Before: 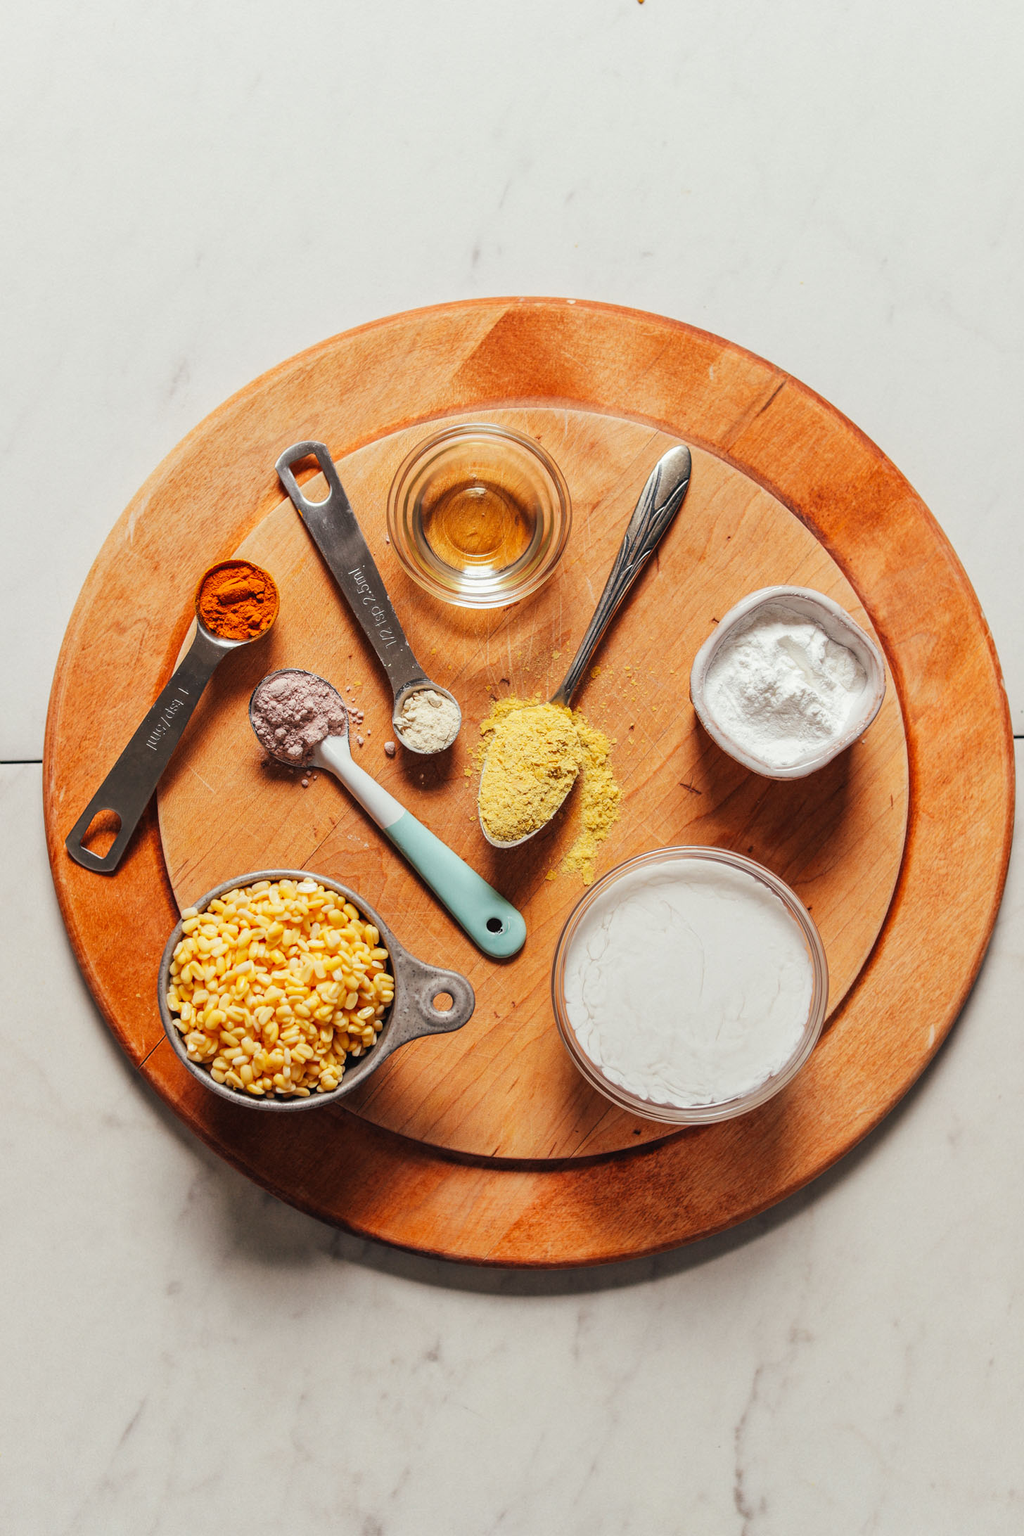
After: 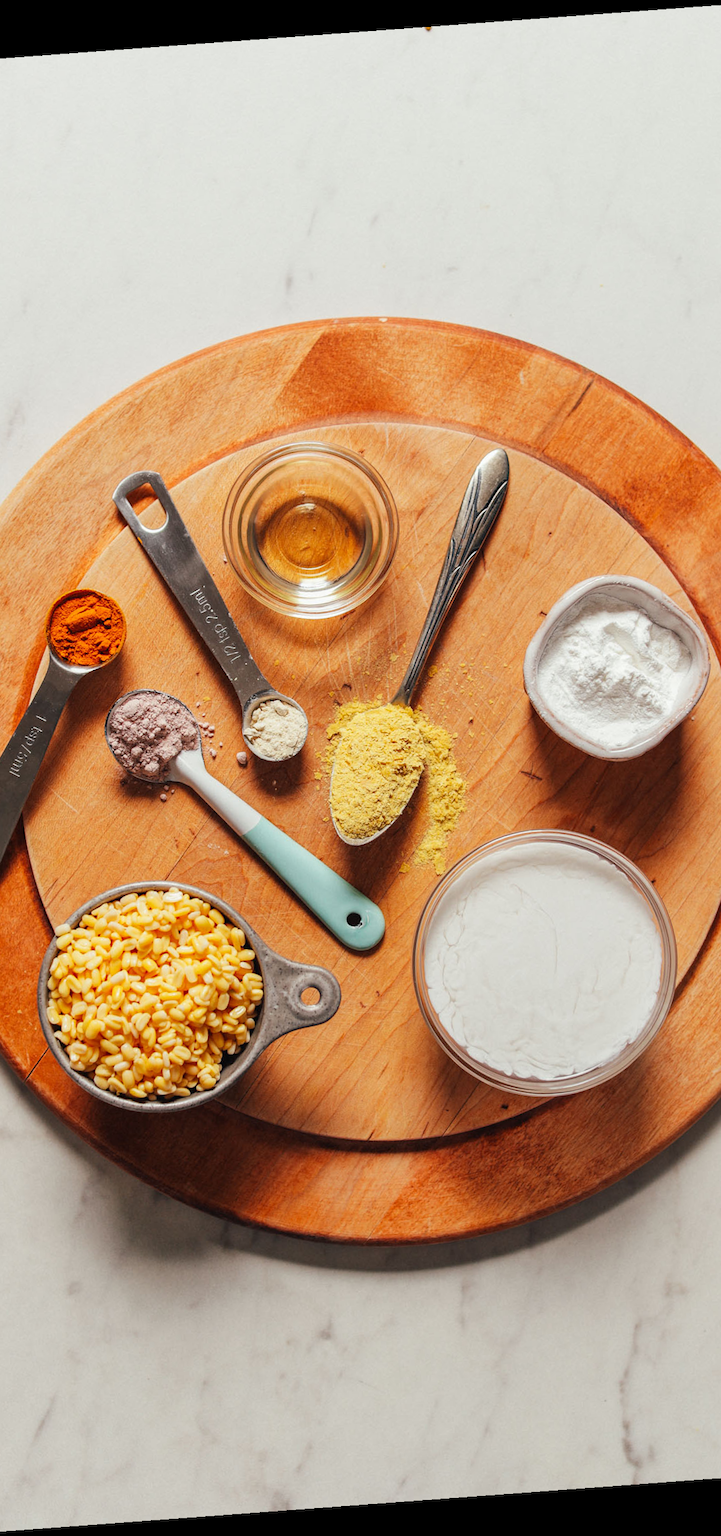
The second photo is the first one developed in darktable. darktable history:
crop: left 16.899%, right 16.556%
rotate and perspective: rotation -4.25°, automatic cropping off
